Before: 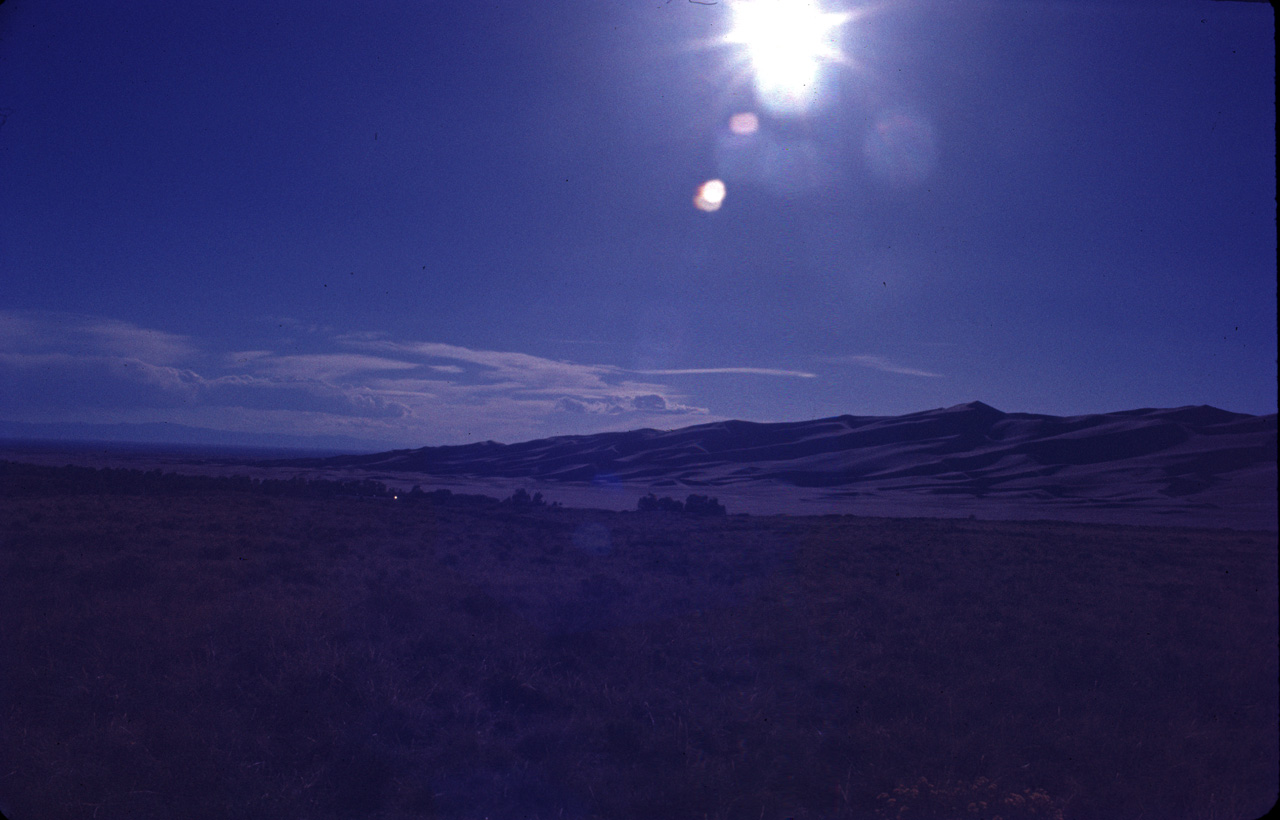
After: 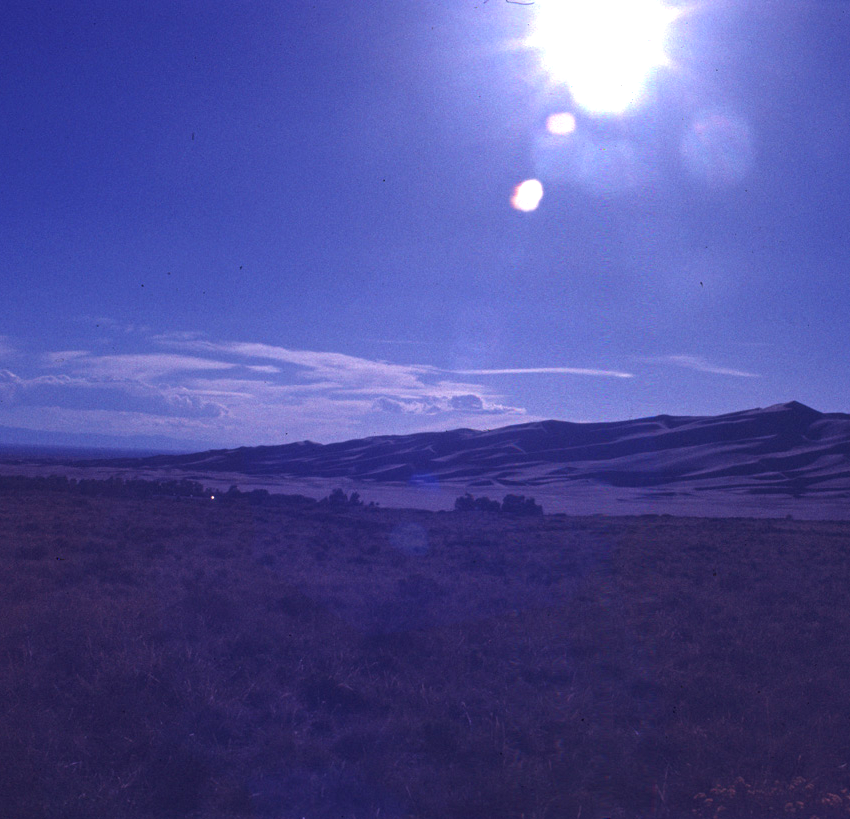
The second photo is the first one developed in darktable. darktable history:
crop and rotate: left 14.339%, right 19.235%
exposure: black level correction 0, exposure 1.105 EV, compensate highlight preservation false
